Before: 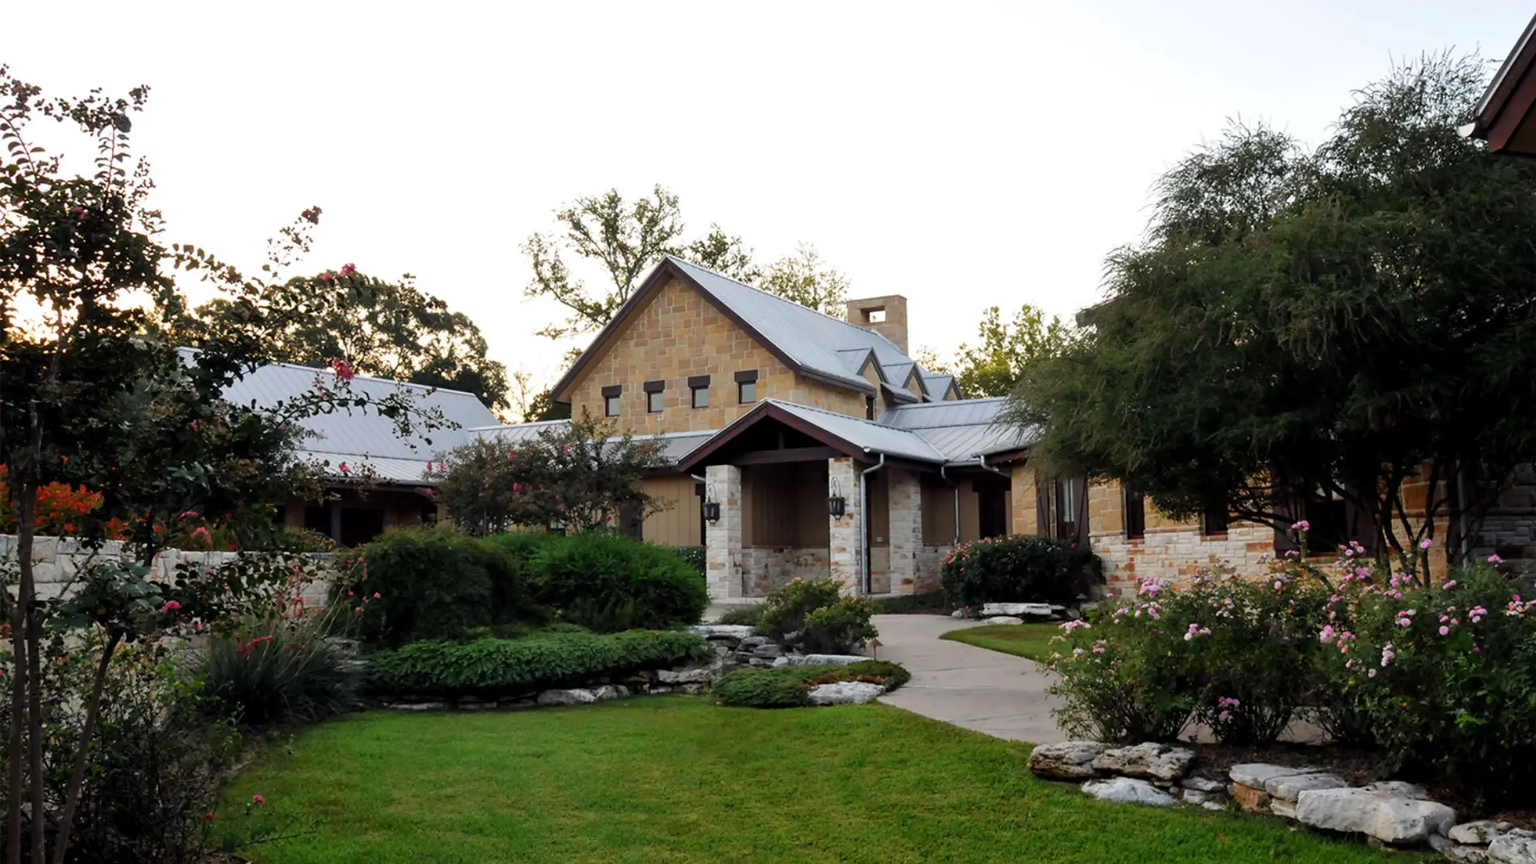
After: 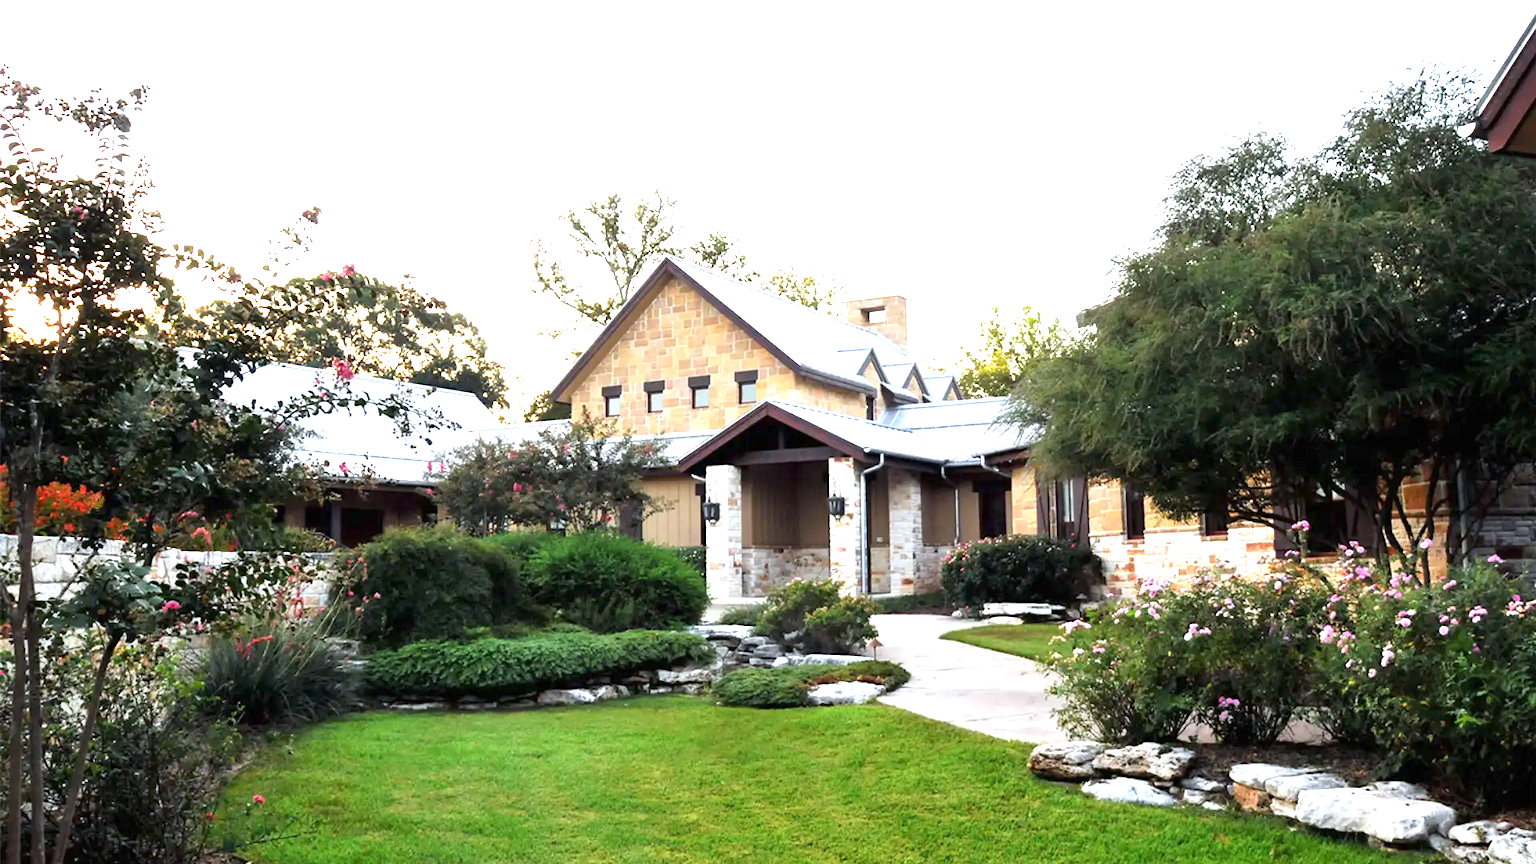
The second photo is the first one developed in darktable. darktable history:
white balance: red 0.974, blue 1.044
exposure: black level correction 0, exposure 1.741 EV, compensate exposure bias true, compensate highlight preservation false
